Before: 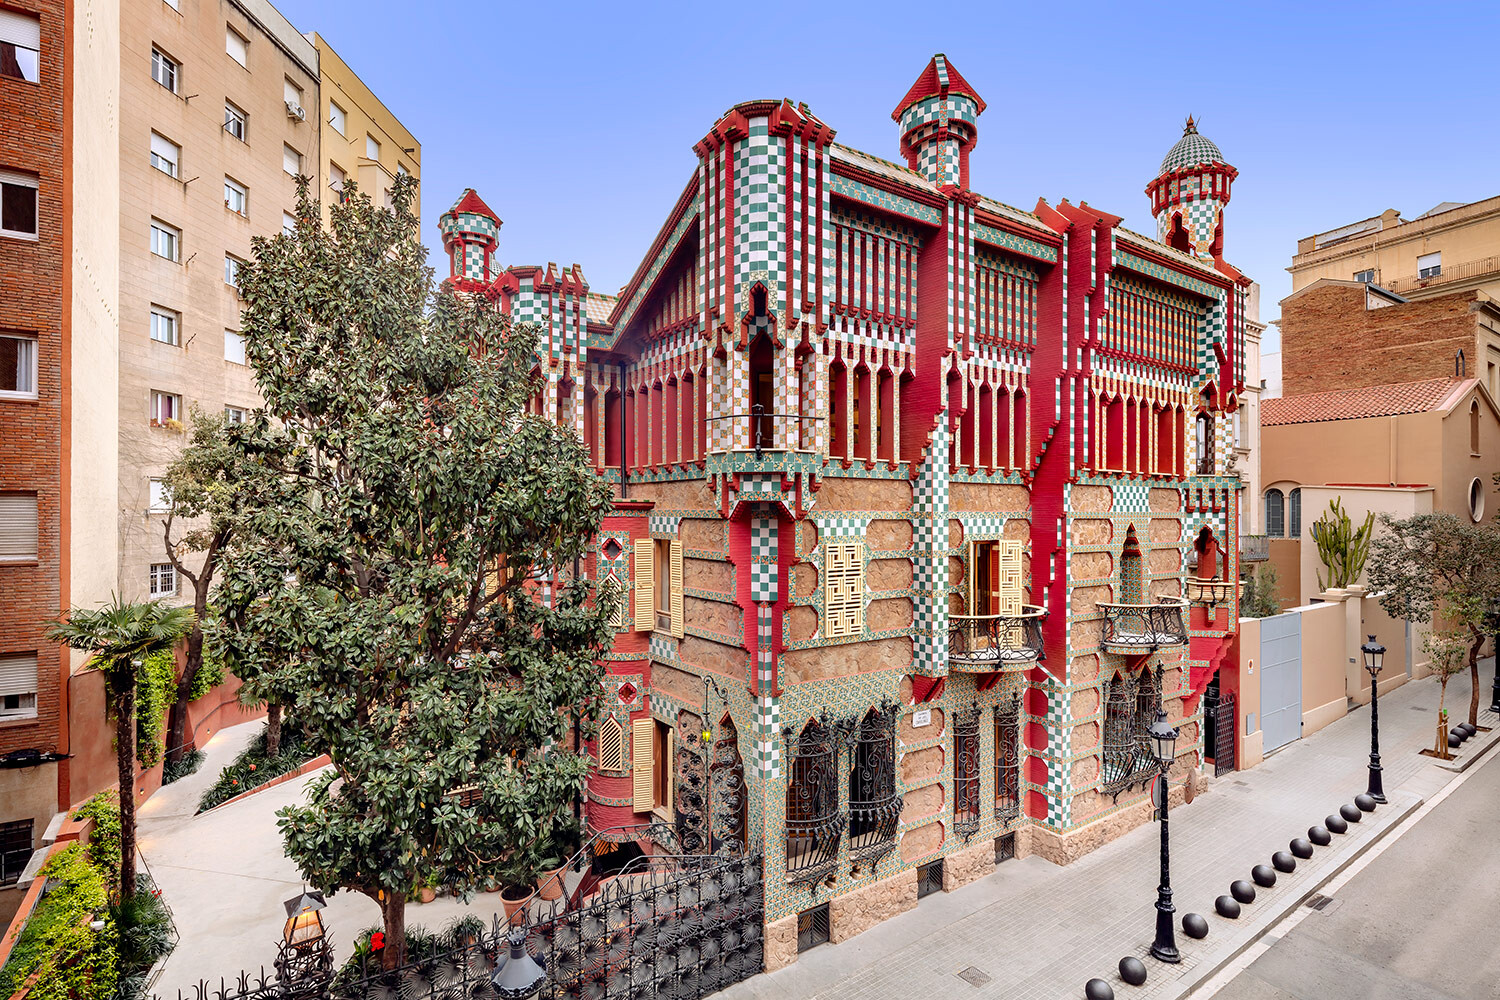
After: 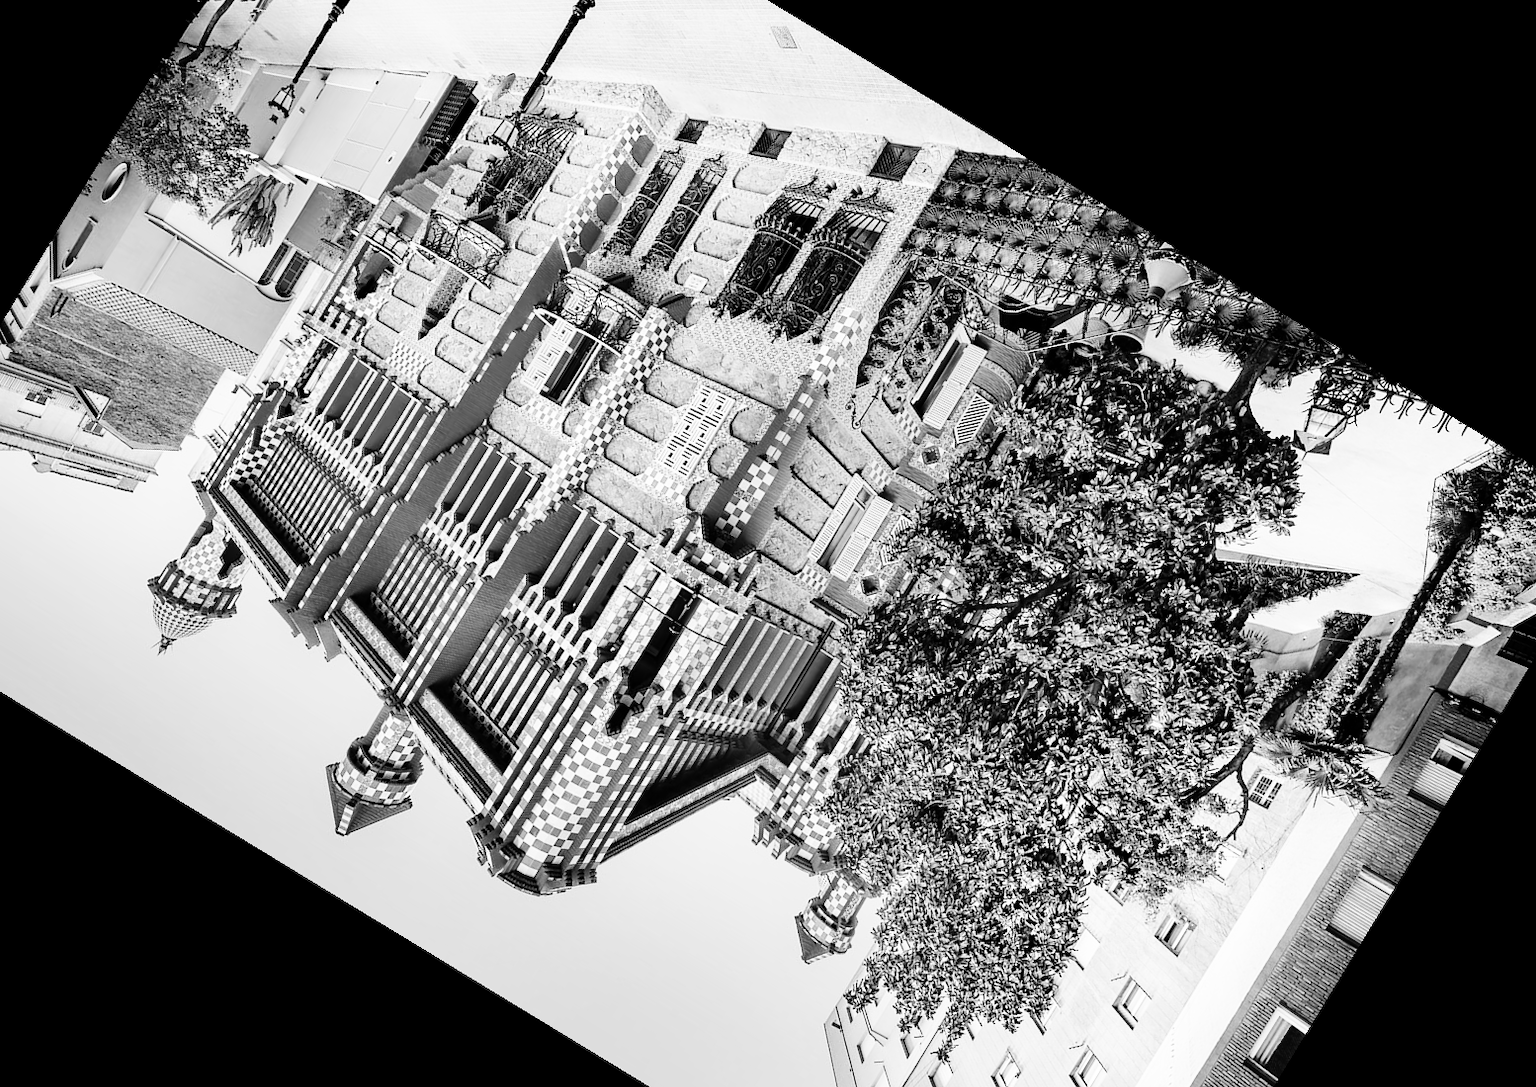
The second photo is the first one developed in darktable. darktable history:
base curve: curves: ch0 [(0, 0) (0.028, 0.03) (0.121, 0.232) (0.46, 0.748) (0.859, 0.968) (1, 1)], preserve colors none
crop and rotate: angle 148.68°, left 9.111%, top 15.603%, right 4.588%, bottom 17.041%
velvia: on, module defaults
contrast brightness saturation: contrast 0.21, brightness -0.11, saturation 0.21
monochrome: a -3.63, b -0.465
